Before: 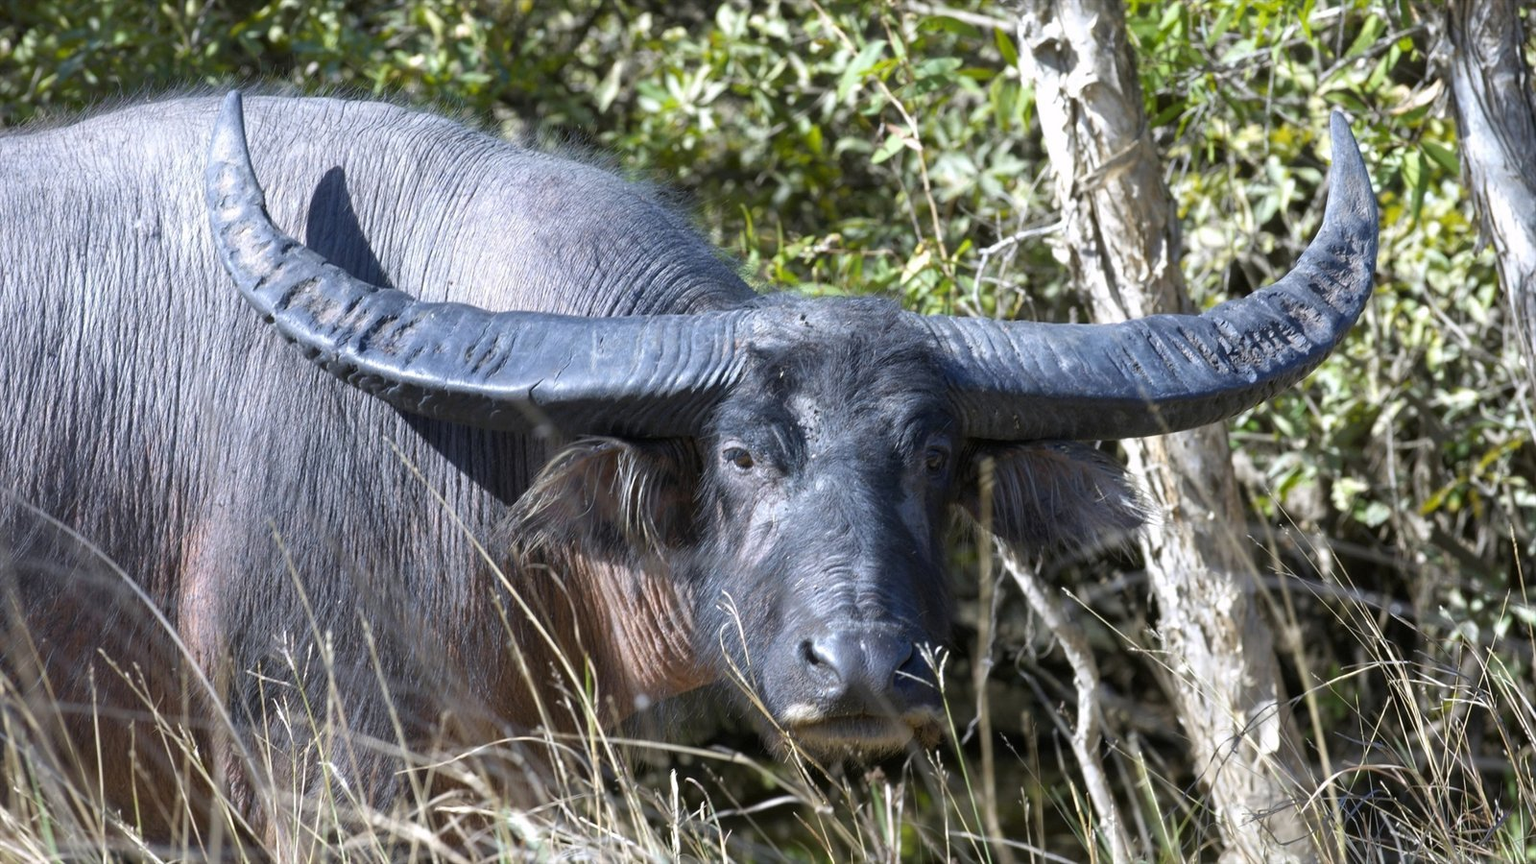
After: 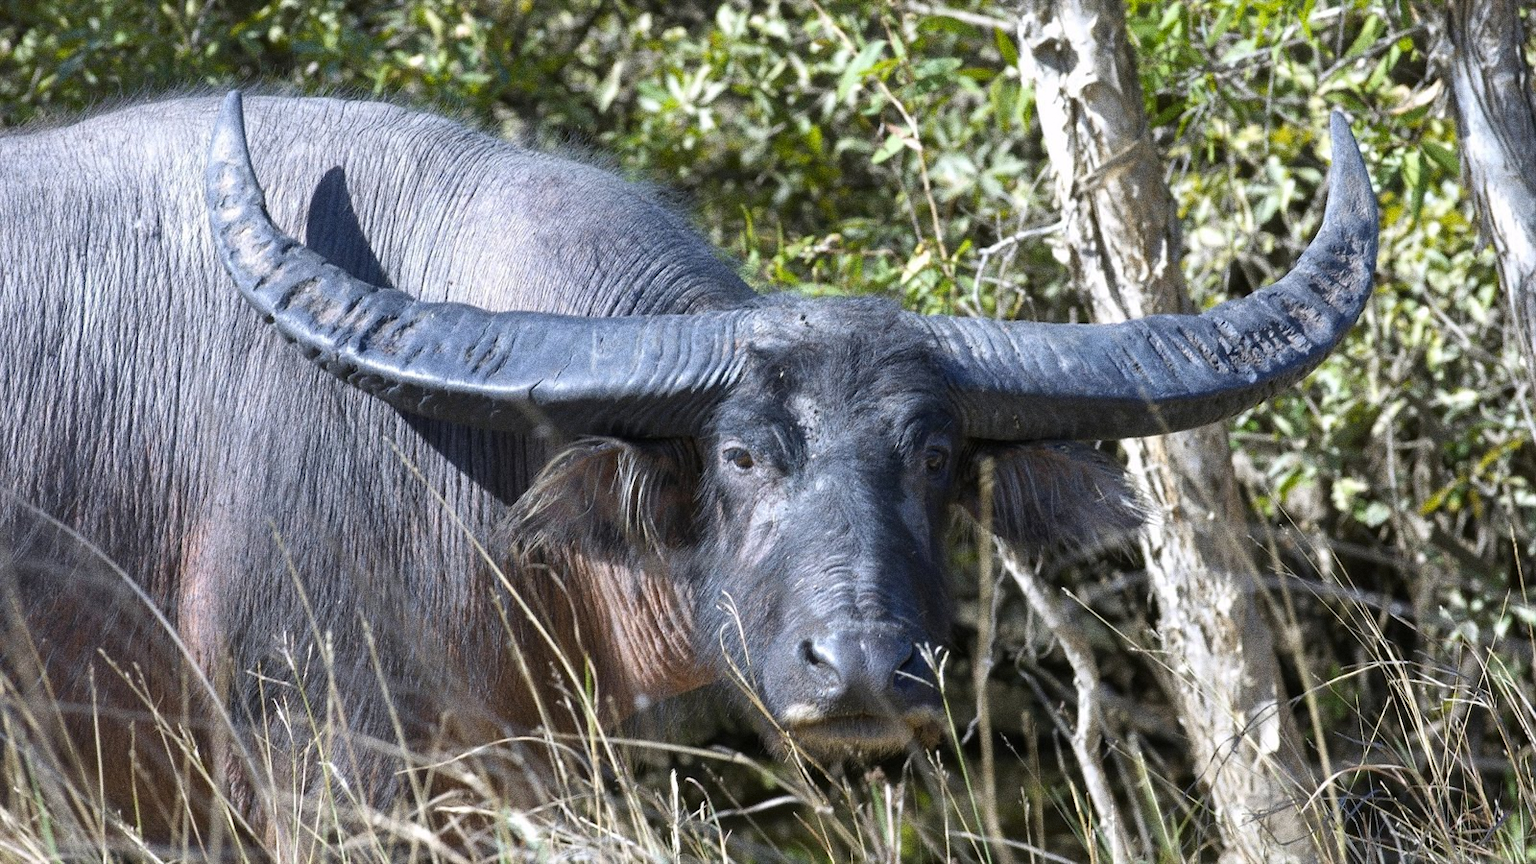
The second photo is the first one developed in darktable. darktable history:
grain: coarseness 0.09 ISO, strength 40%
shadows and highlights: soften with gaussian
